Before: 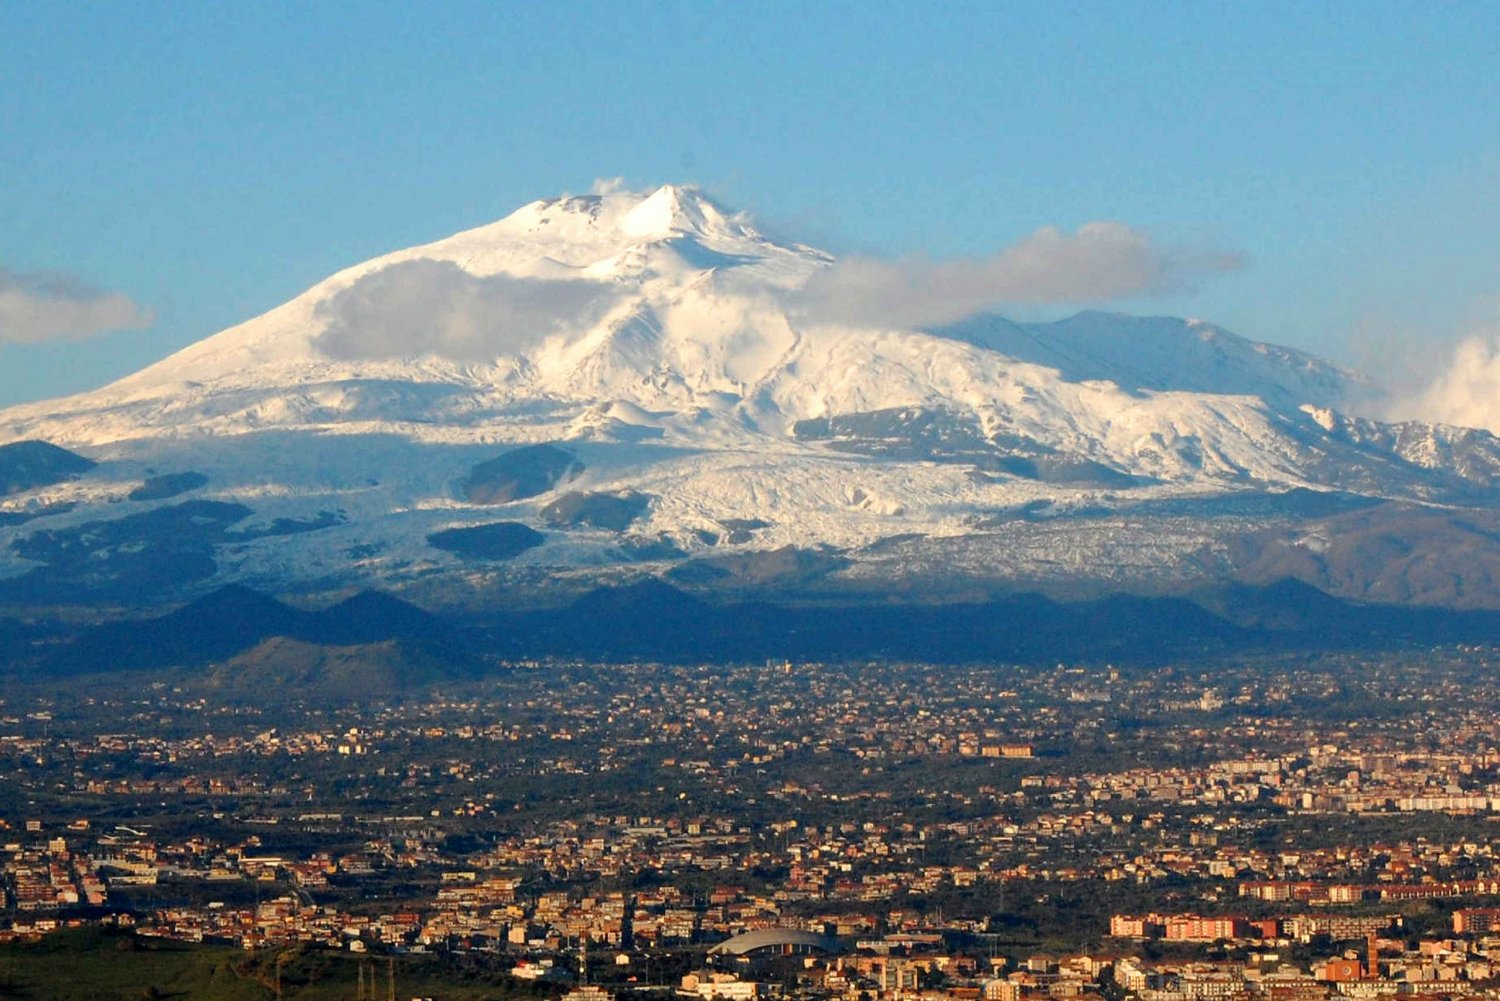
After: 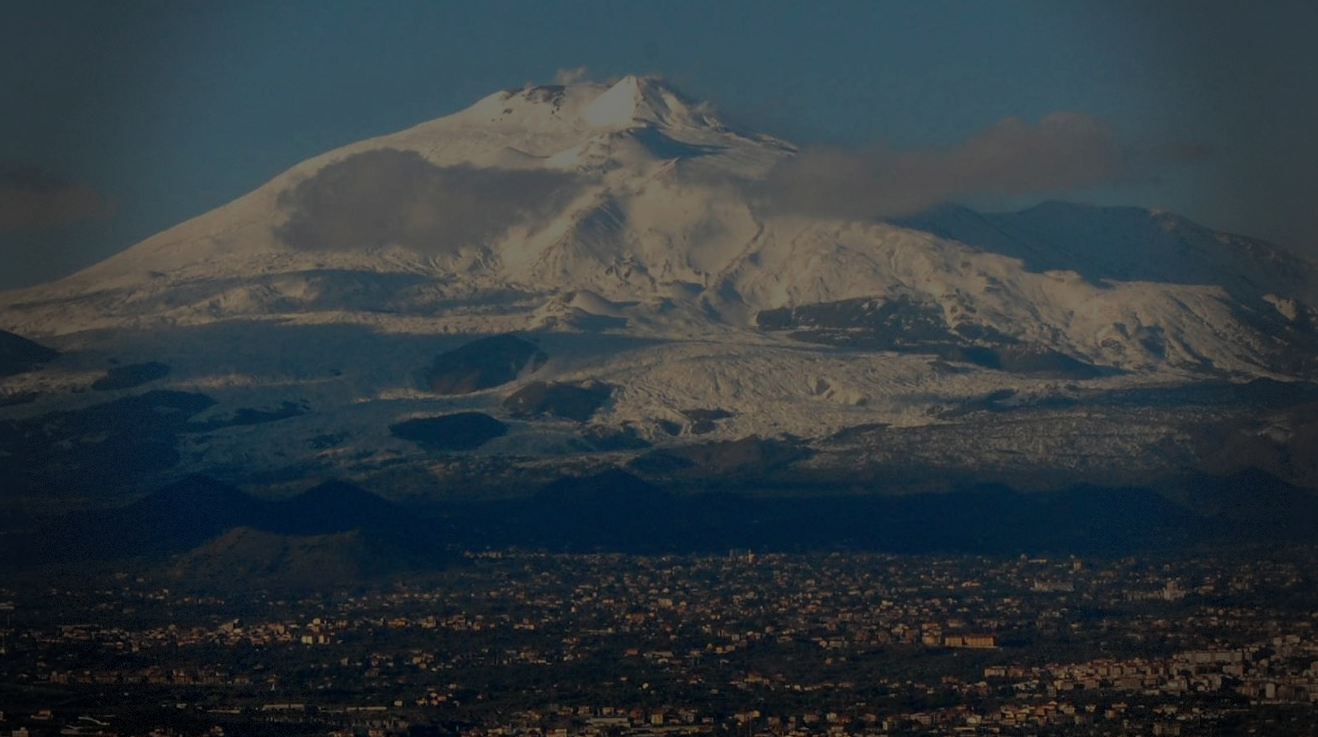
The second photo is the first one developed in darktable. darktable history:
crop and rotate: left 2.469%, top 11.147%, right 9.653%, bottom 15.186%
exposure: exposure -2.393 EV, compensate exposure bias true, compensate highlight preservation false
vignetting: fall-off start 68.83%, fall-off radius 29.44%, brightness -0.466, saturation -0.302, width/height ratio 0.984, shape 0.846, dithering 8-bit output
